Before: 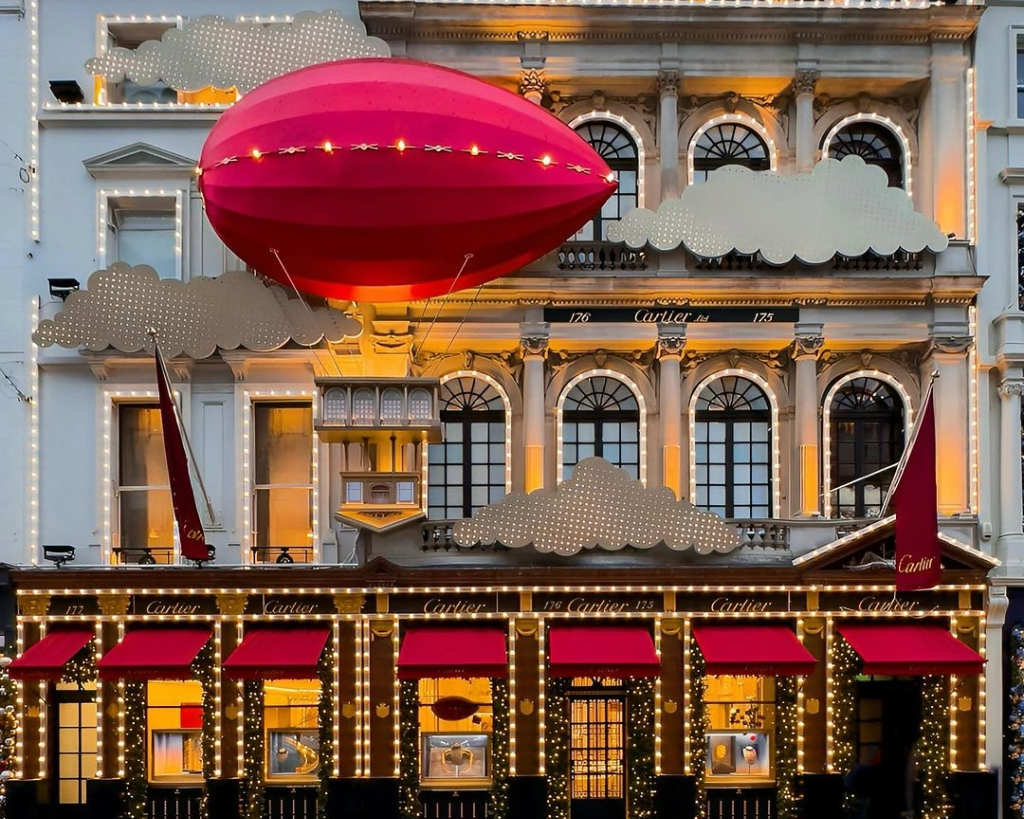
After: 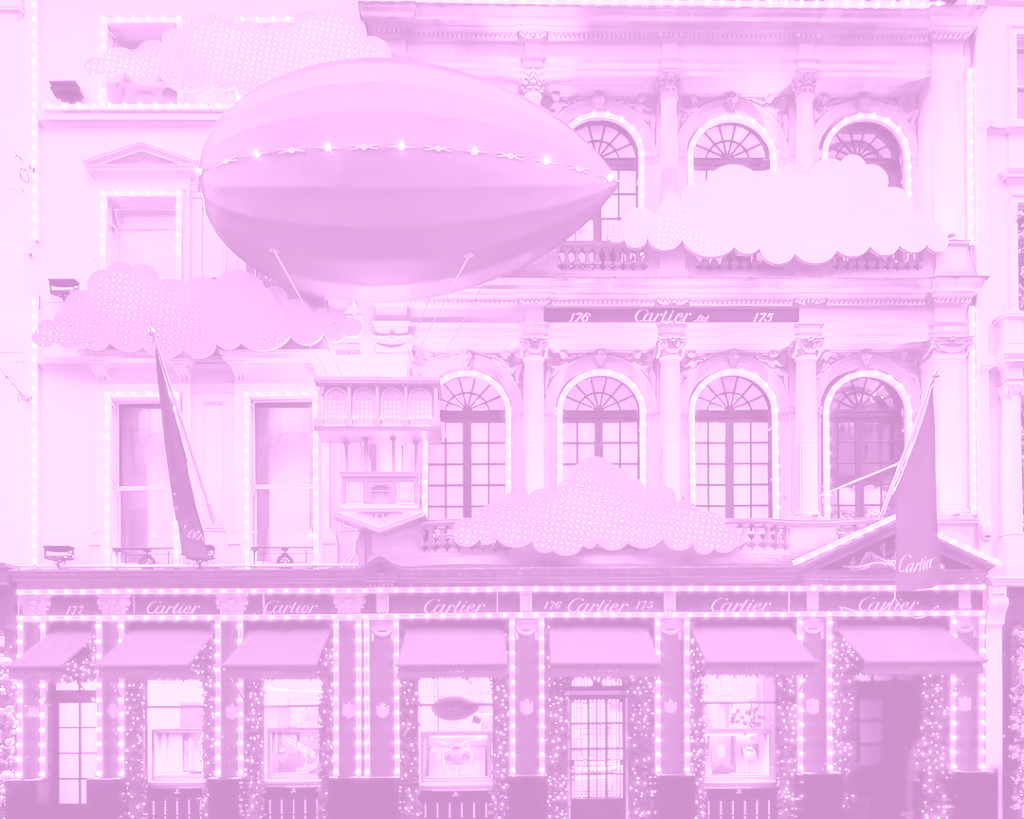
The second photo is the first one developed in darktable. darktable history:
exposure: black level correction 0, exposure 1.2 EV, compensate highlight preservation false
colorize: hue 331.2°, saturation 69%, source mix 30.28%, lightness 69.02%, version 1
